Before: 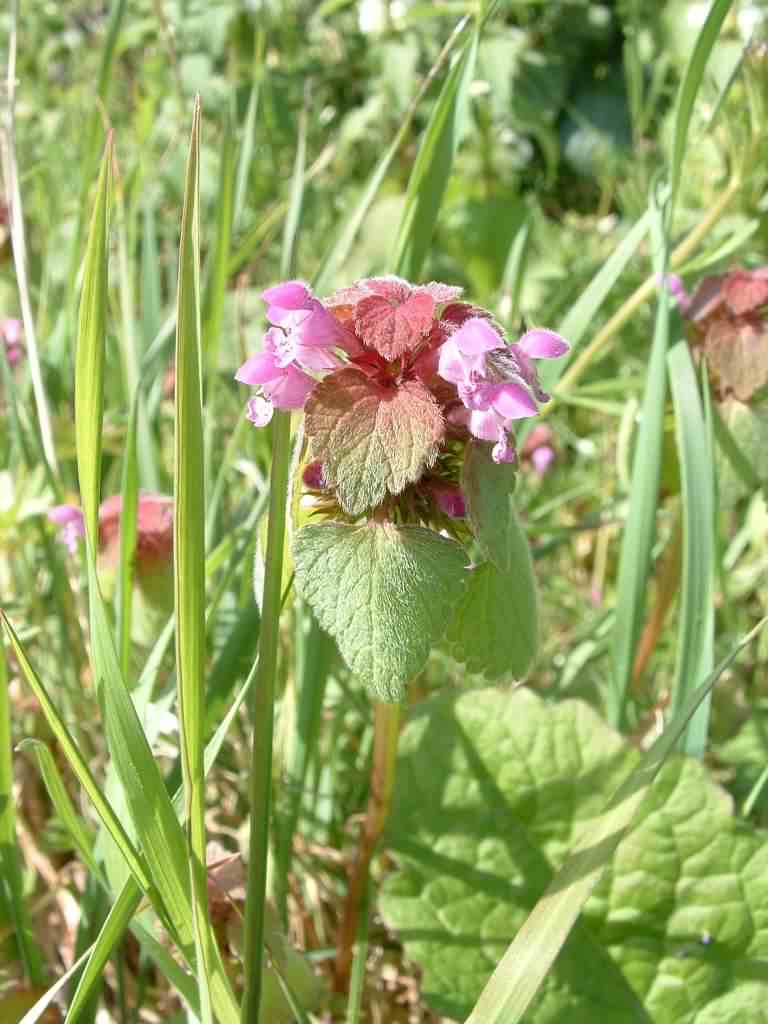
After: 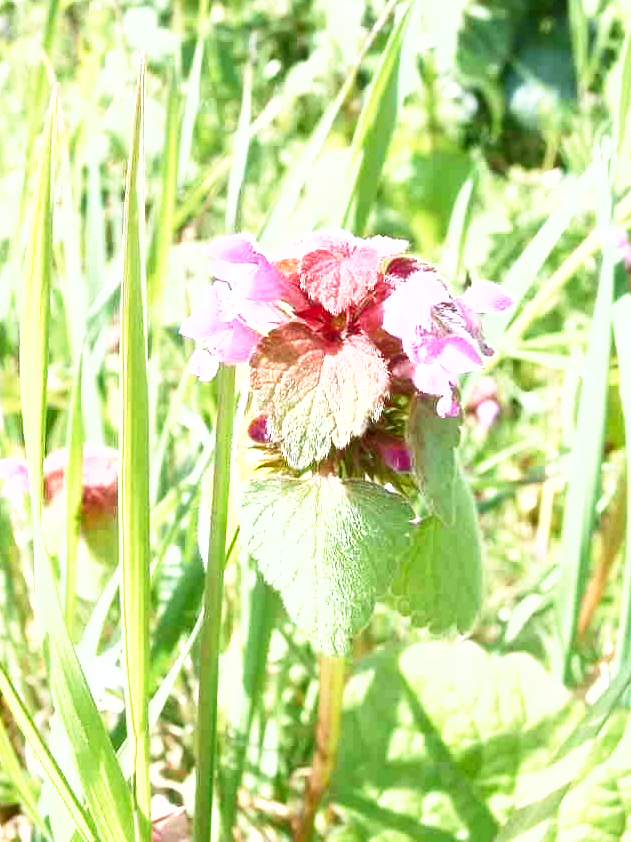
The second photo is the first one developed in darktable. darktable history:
white balance: emerald 1
base curve: curves: ch0 [(0, 0) (0.688, 0.865) (1, 1)], preserve colors none
rgb levels: preserve colors max RGB
shadows and highlights: shadows 29.61, highlights -30.47, low approximation 0.01, soften with gaussian
exposure: black level correction 0, exposure 1 EV, compensate highlight preservation false
crop and rotate: left 7.196%, top 4.574%, right 10.605%, bottom 13.178%
color calibration: illuminant as shot in camera, x 0.358, y 0.373, temperature 4628.91 K
